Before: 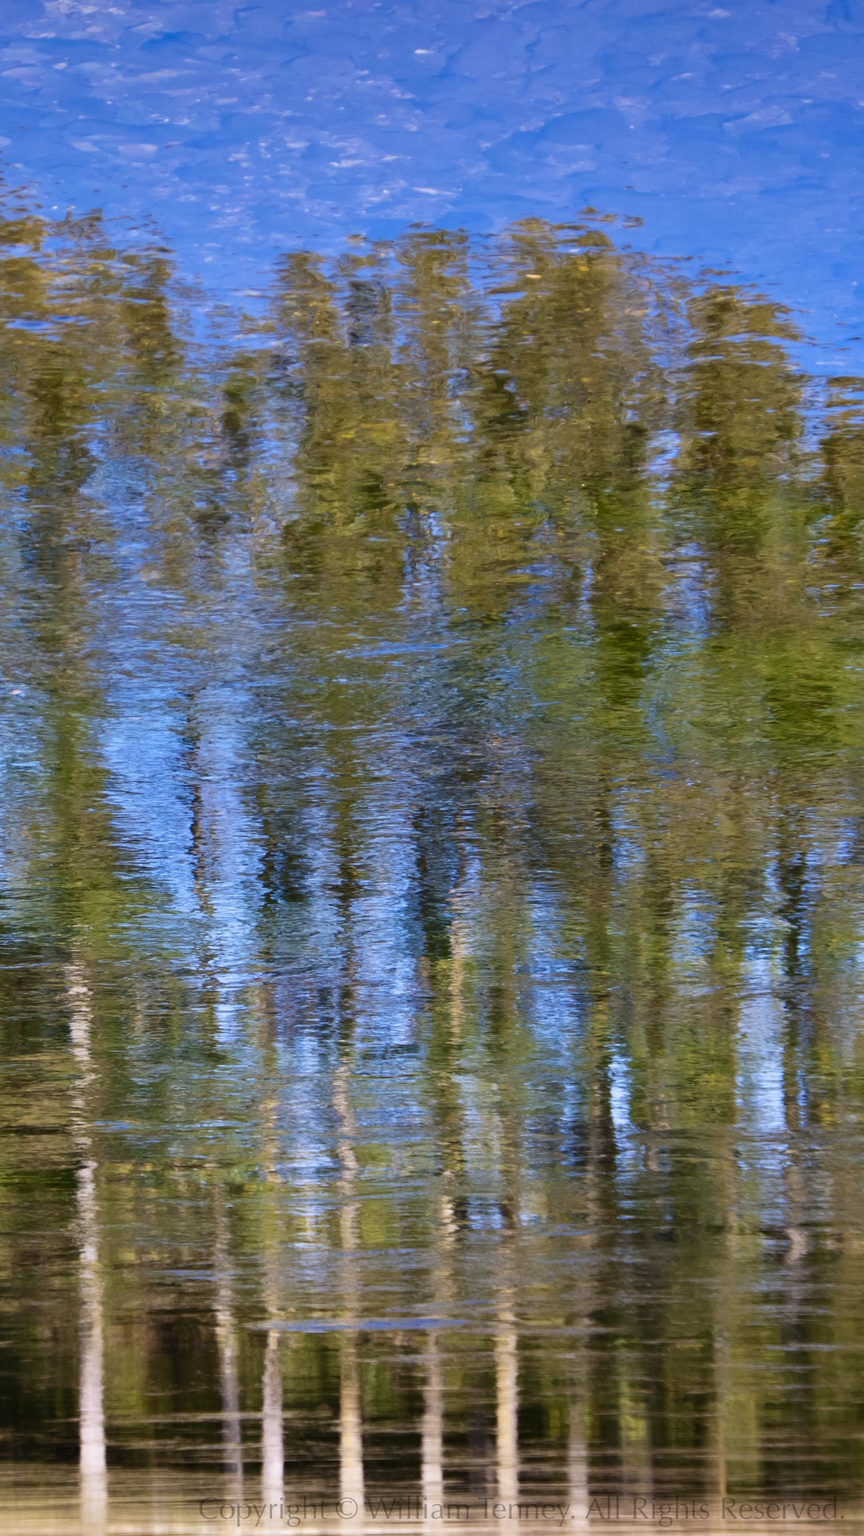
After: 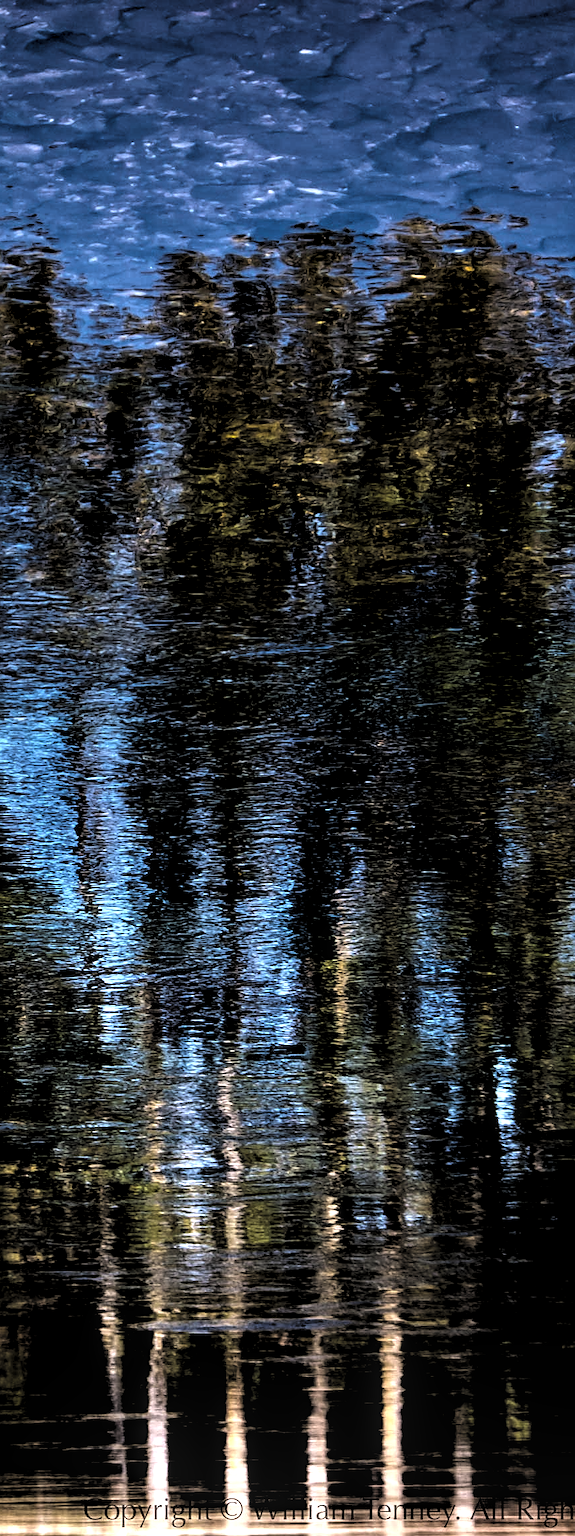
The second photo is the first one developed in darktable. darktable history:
sharpen: on, module defaults
local contrast: on, module defaults
crop and rotate: left 13.417%, right 19.935%
levels: levels [0.514, 0.759, 1]
tone equalizer: -8 EV -0.391 EV, -7 EV -0.4 EV, -6 EV -0.33 EV, -5 EV -0.211 EV, -3 EV 0.236 EV, -2 EV 0.341 EV, -1 EV 0.371 EV, +0 EV 0.386 EV
exposure: exposure 0.408 EV, compensate exposure bias true, compensate highlight preservation false
